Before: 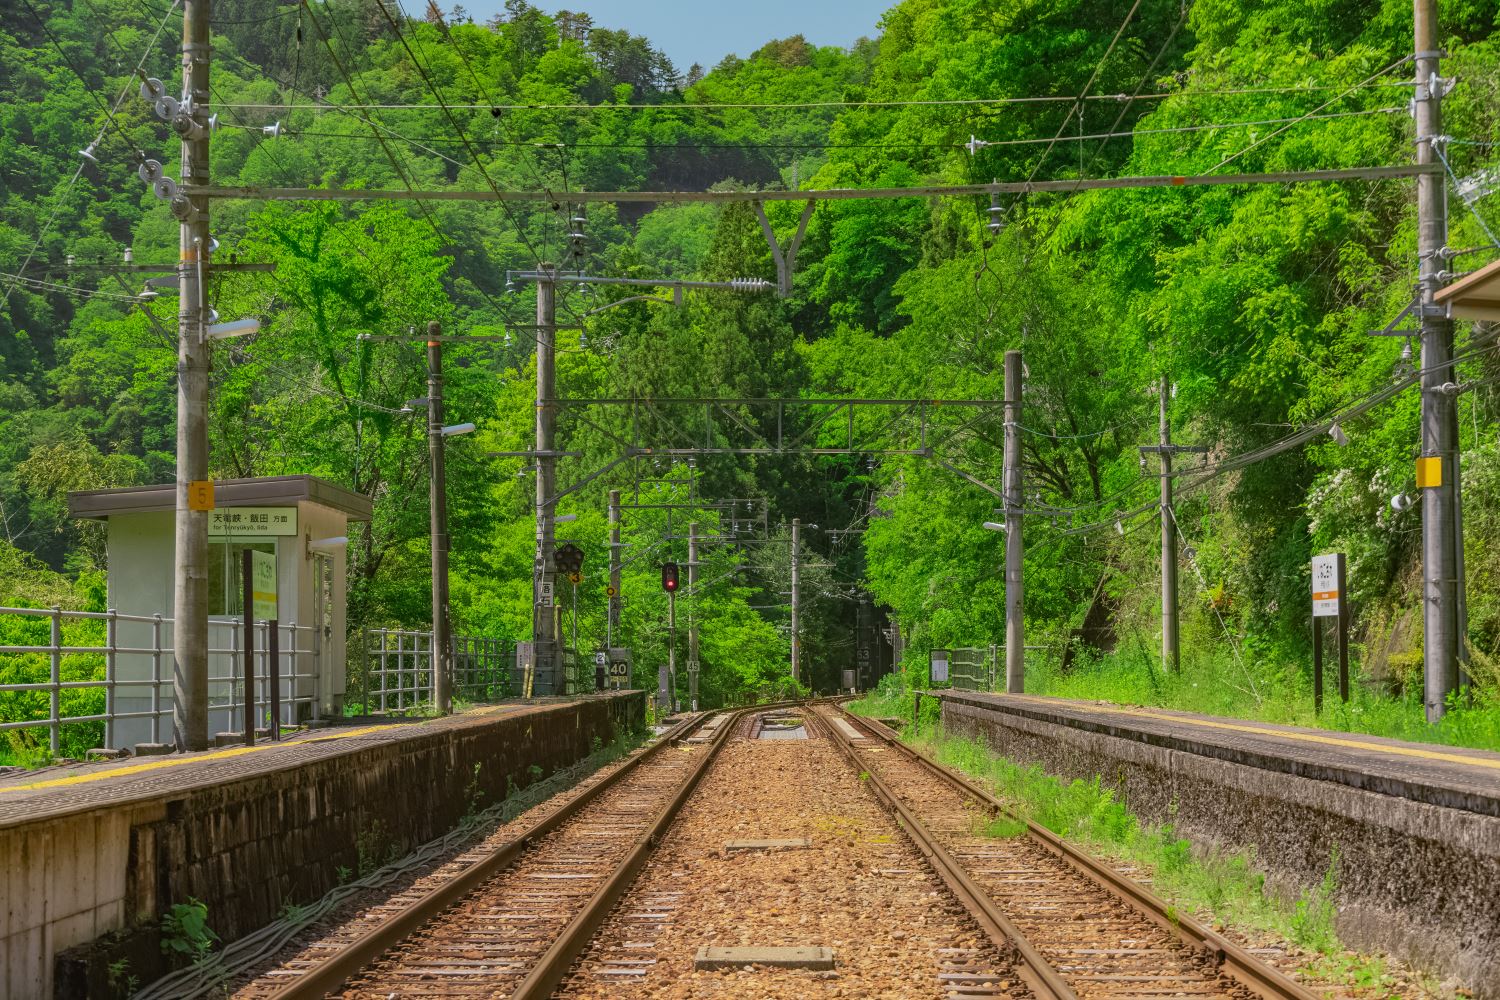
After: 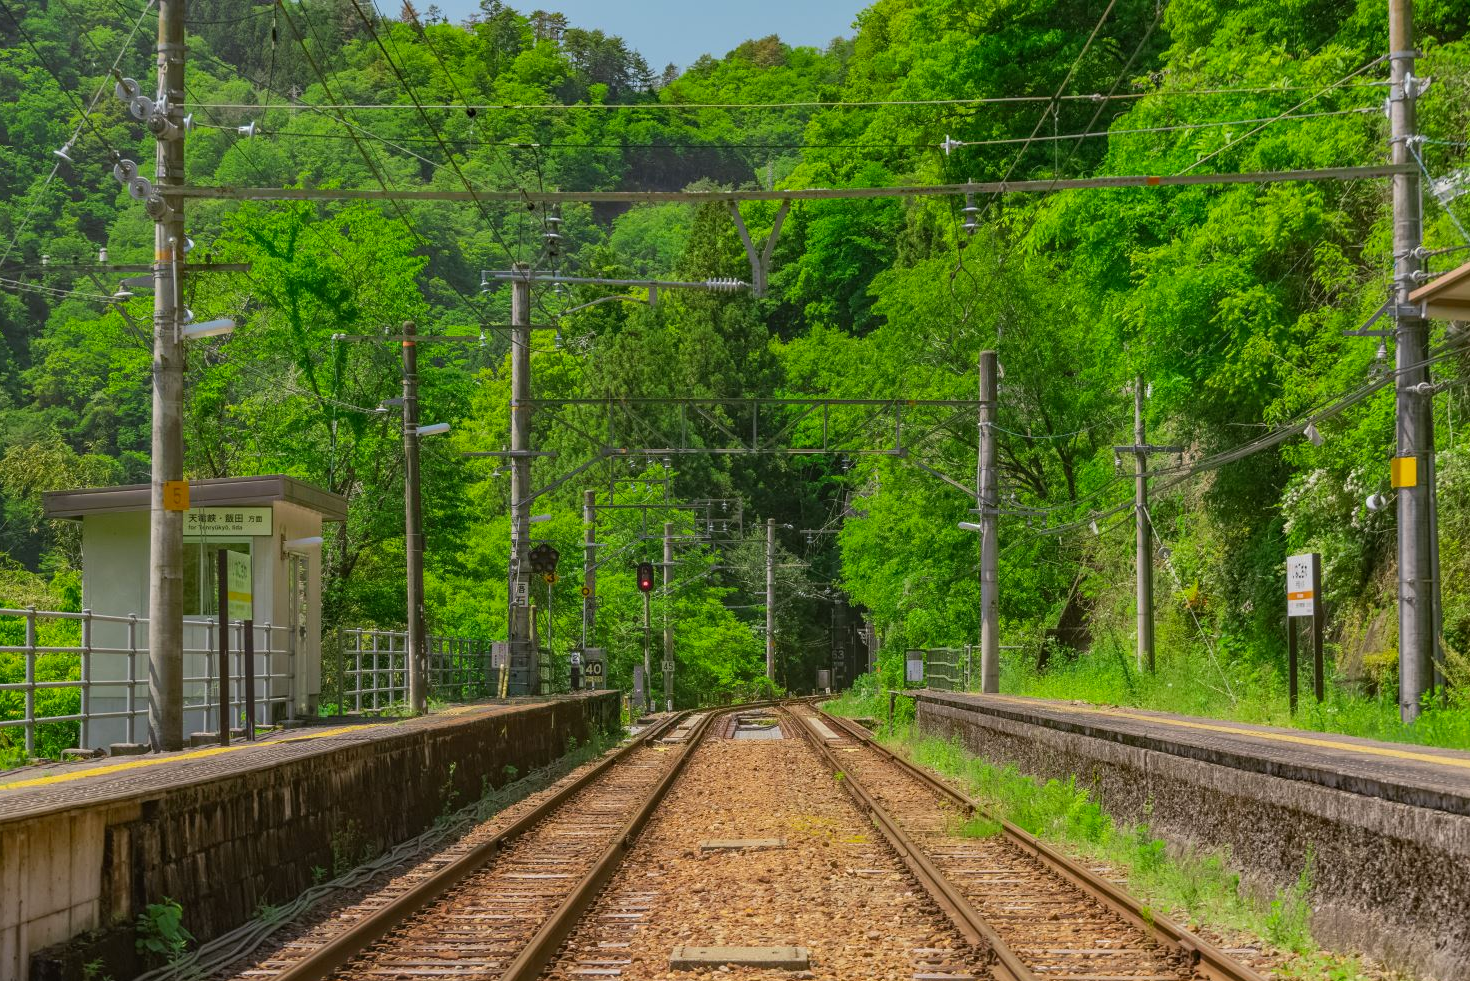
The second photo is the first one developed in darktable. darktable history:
crop: left 1.709%, right 0.285%, bottom 1.724%
tone equalizer: edges refinement/feathering 500, mask exposure compensation -1.57 EV, preserve details no
color balance rgb: linear chroma grading › global chroma -15.854%, perceptual saturation grading › global saturation 24.884%
